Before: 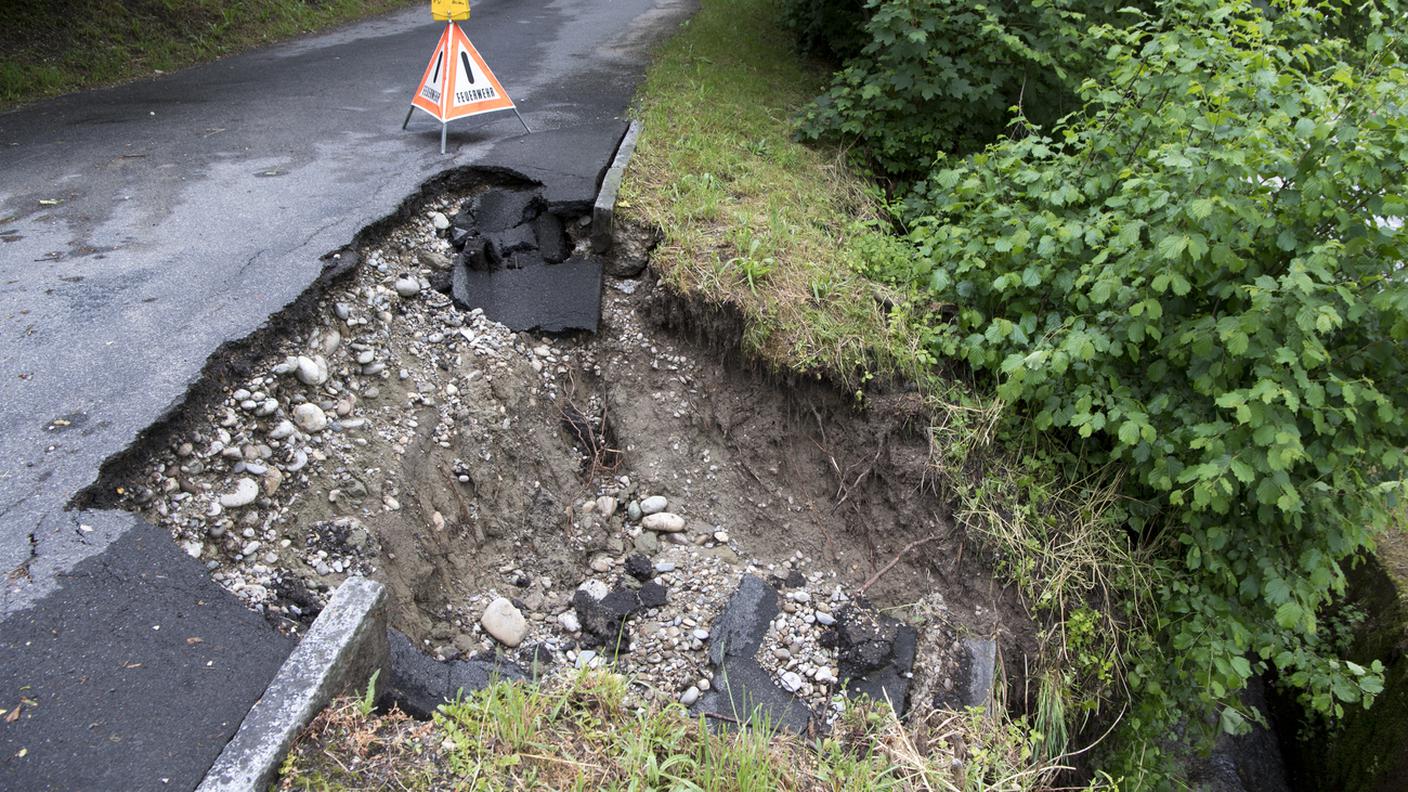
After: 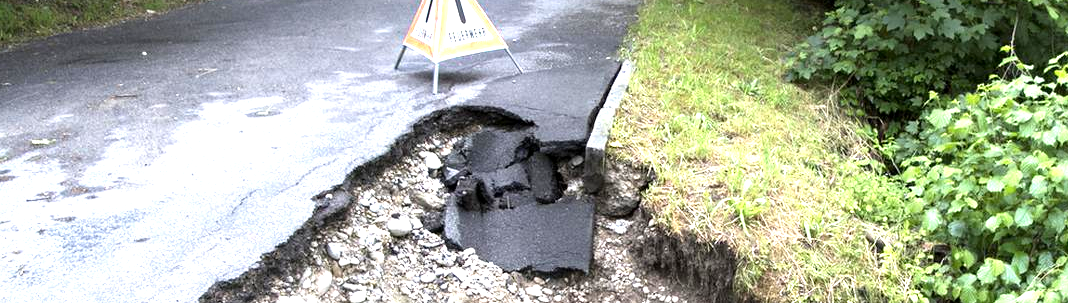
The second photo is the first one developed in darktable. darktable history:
crop: left 0.578%, top 7.642%, right 23.528%, bottom 54.081%
exposure: black level correction 0.001, exposure 1.042 EV, compensate exposure bias true, compensate highlight preservation false
tone equalizer: -8 EV -0.442 EV, -7 EV -0.361 EV, -6 EV -0.356 EV, -5 EV -0.222 EV, -3 EV 0.196 EV, -2 EV 0.317 EV, -1 EV 0.403 EV, +0 EV 0.444 EV
